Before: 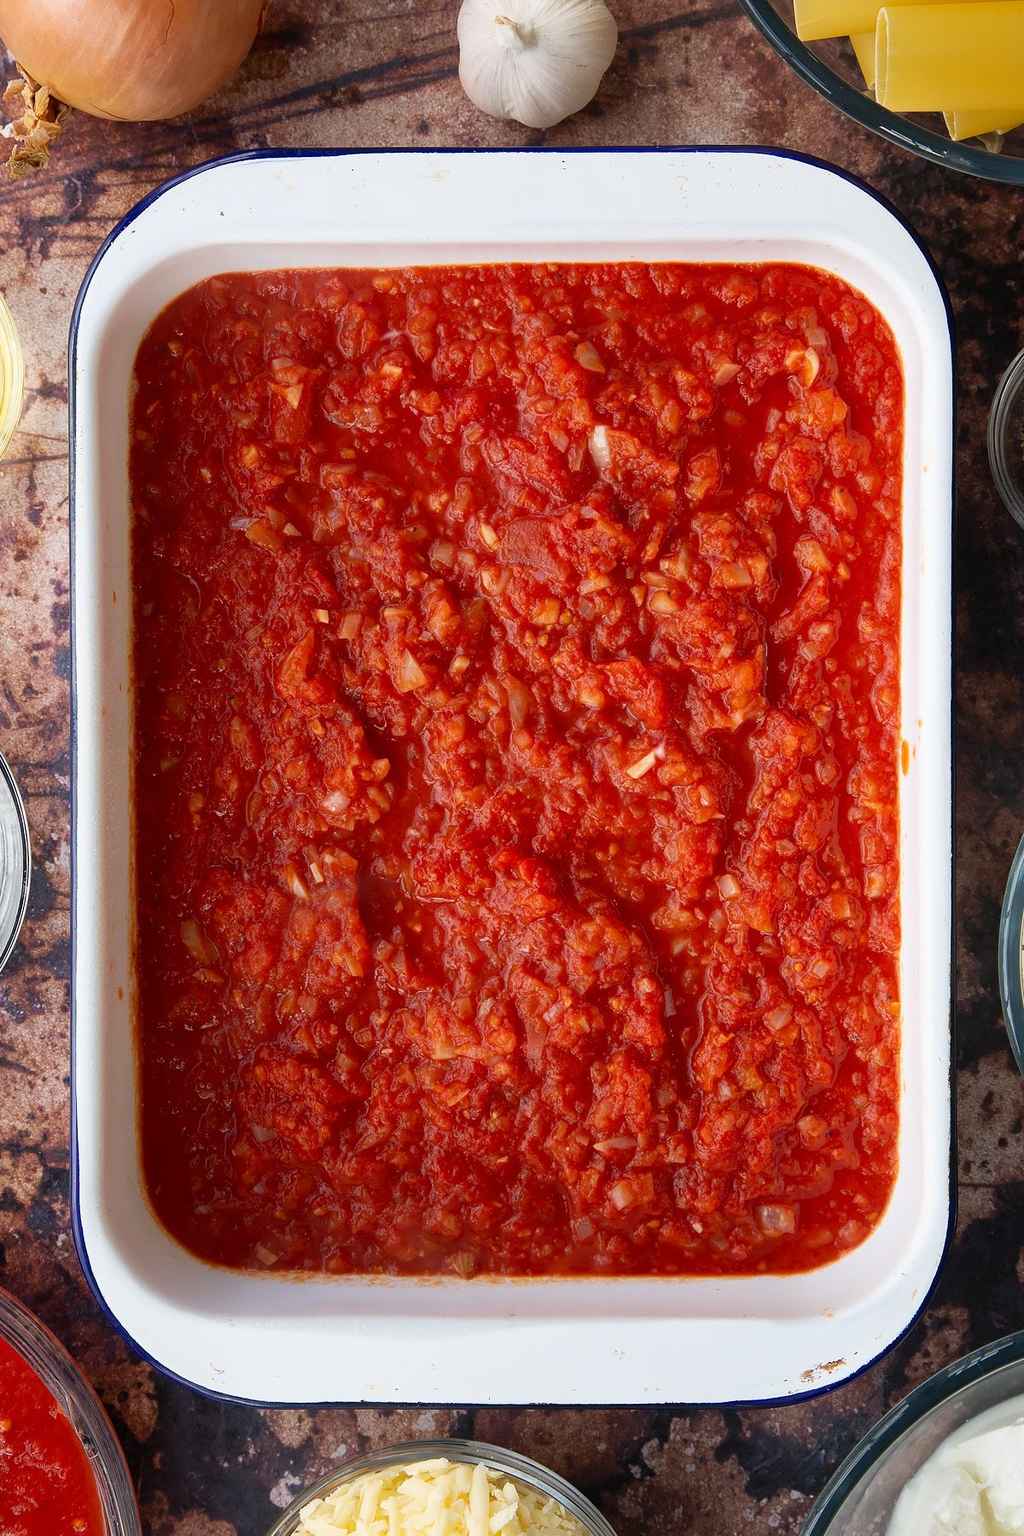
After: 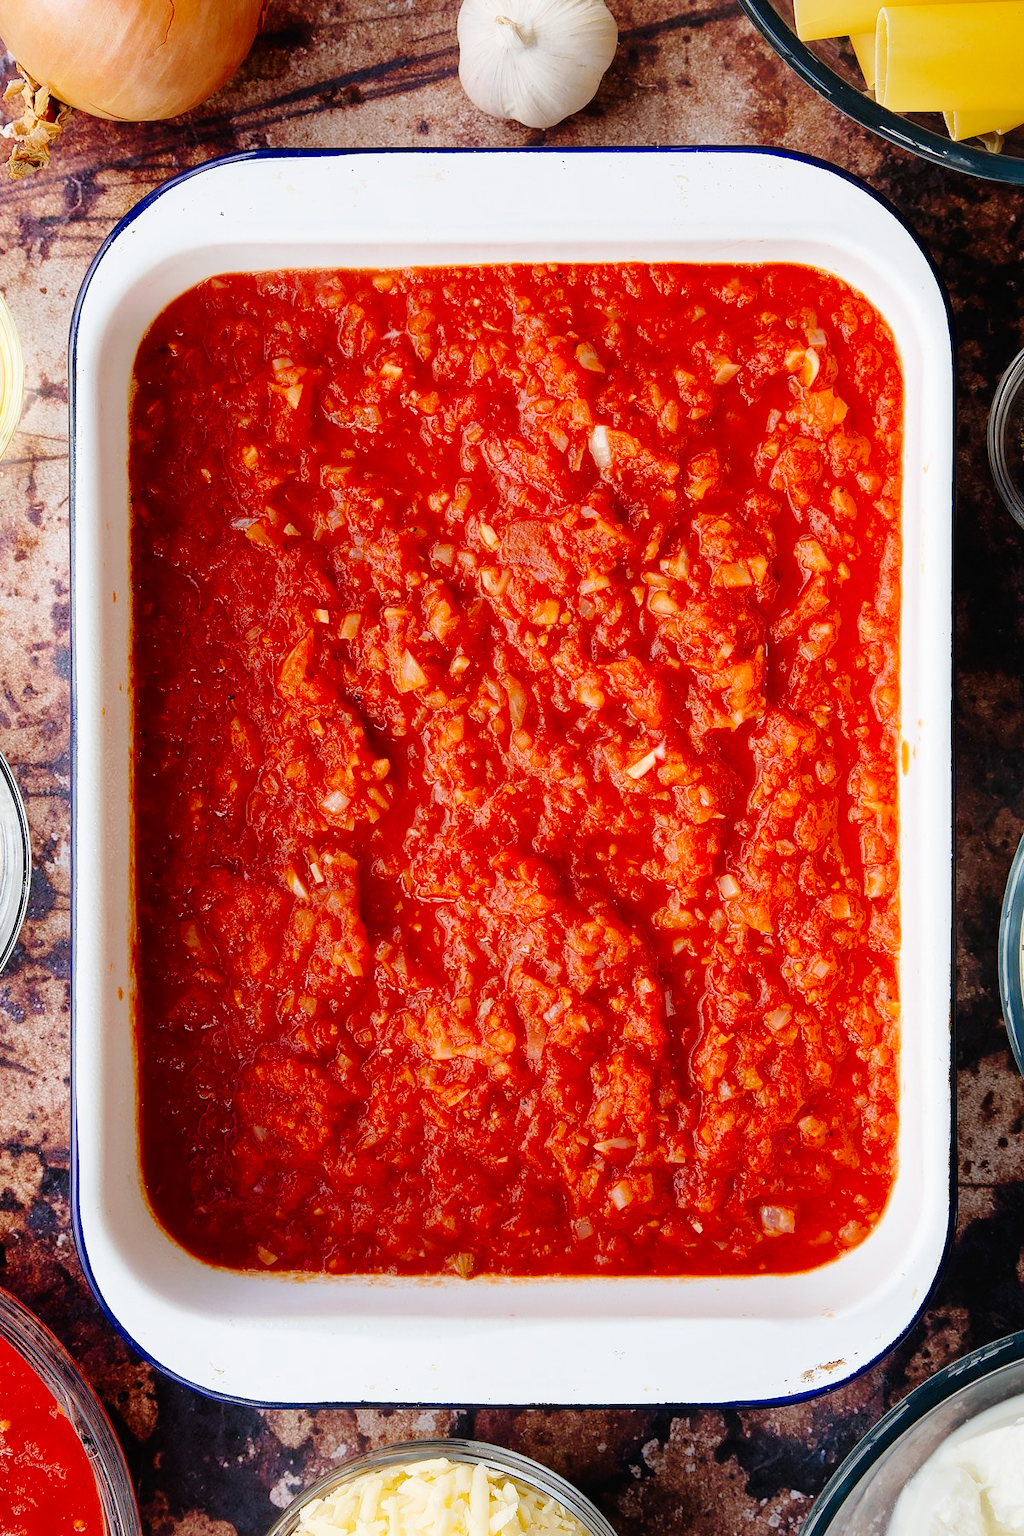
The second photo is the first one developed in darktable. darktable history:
tone curve: curves: ch0 [(0, 0) (0.003, 0.001) (0.011, 0.006) (0.025, 0.012) (0.044, 0.018) (0.069, 0.025) (0.1, 0.045) (0.136, 0.074) (0.177, 0.124) (0.224, 0.196) (0.277, 0.289) (0.335, 0.396) (0.399, 0.495) (0.468, 0.585) (0.543, 0.663) (0.623, 0.728) (0.709, 0.808) (0.801, 0.87) (0.898, 0.932) (1, 1)], preserve colors none
